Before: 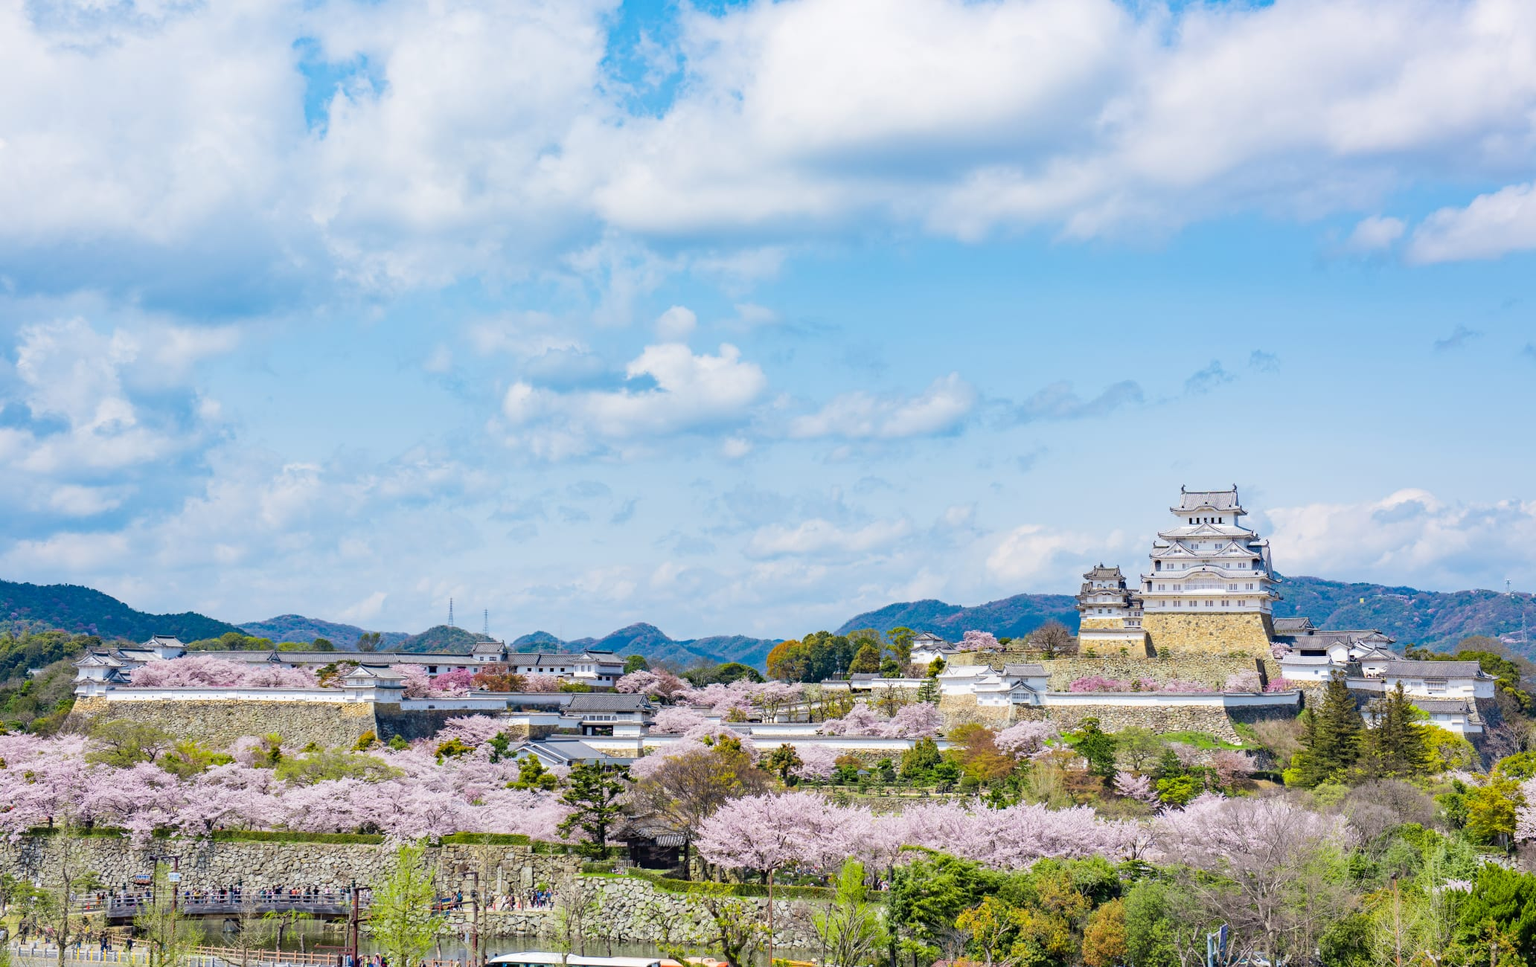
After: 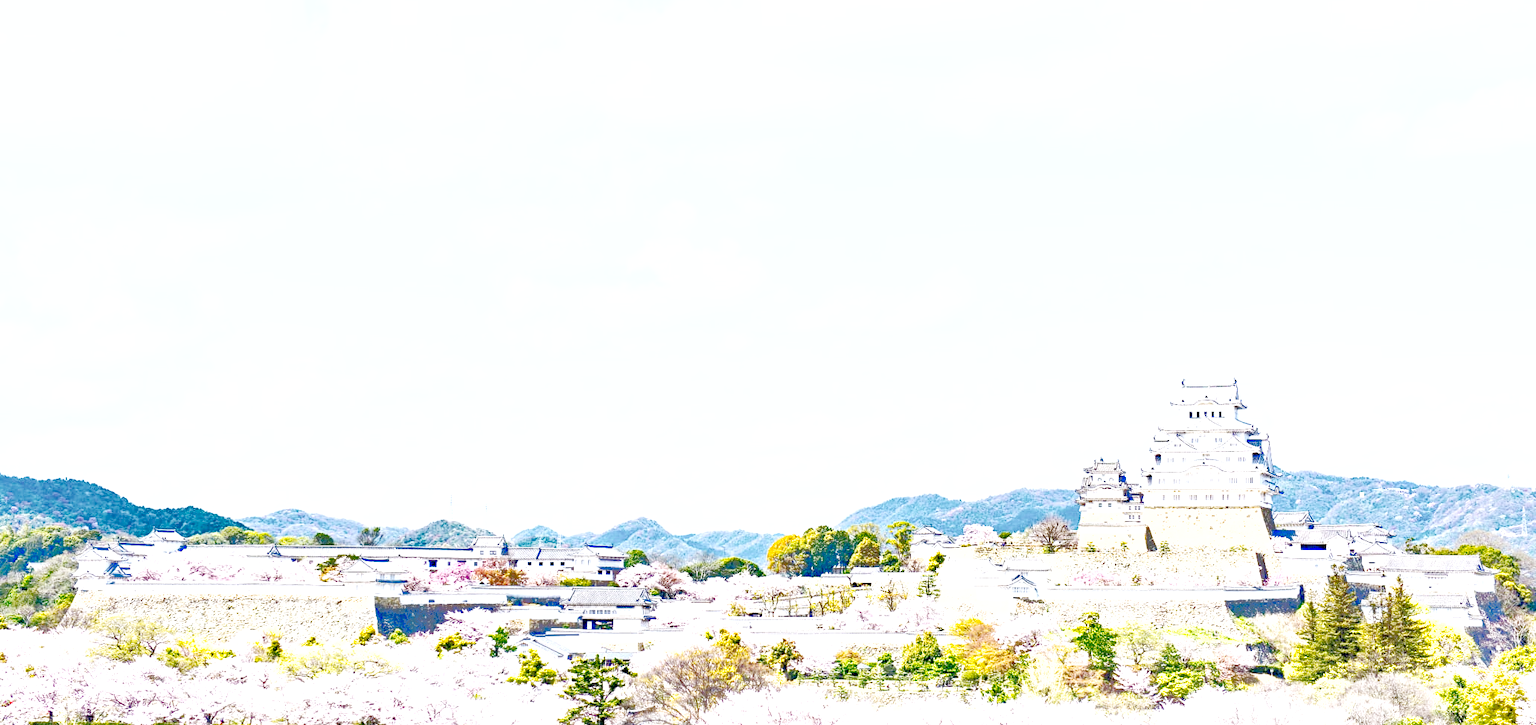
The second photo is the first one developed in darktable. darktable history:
crop: top 11.038%, bottom 13.942%
tone equalizer: on, module defaults
shadows and highlights: shadows 58.26, highlights -59.88
exposure: black level correction 0.001, exposure 1.736 EV, compensate highlight preservation false
tone curve: curves: ch0 [(0, 0) (0.004, 0) (0.133, 0.071) (0.325, 0.456) (0.832, 0.957) (1, 1)], preserve colors none
local contrast: highlights 105%, shadows 100%, detail 119%, midtone range 0.2
